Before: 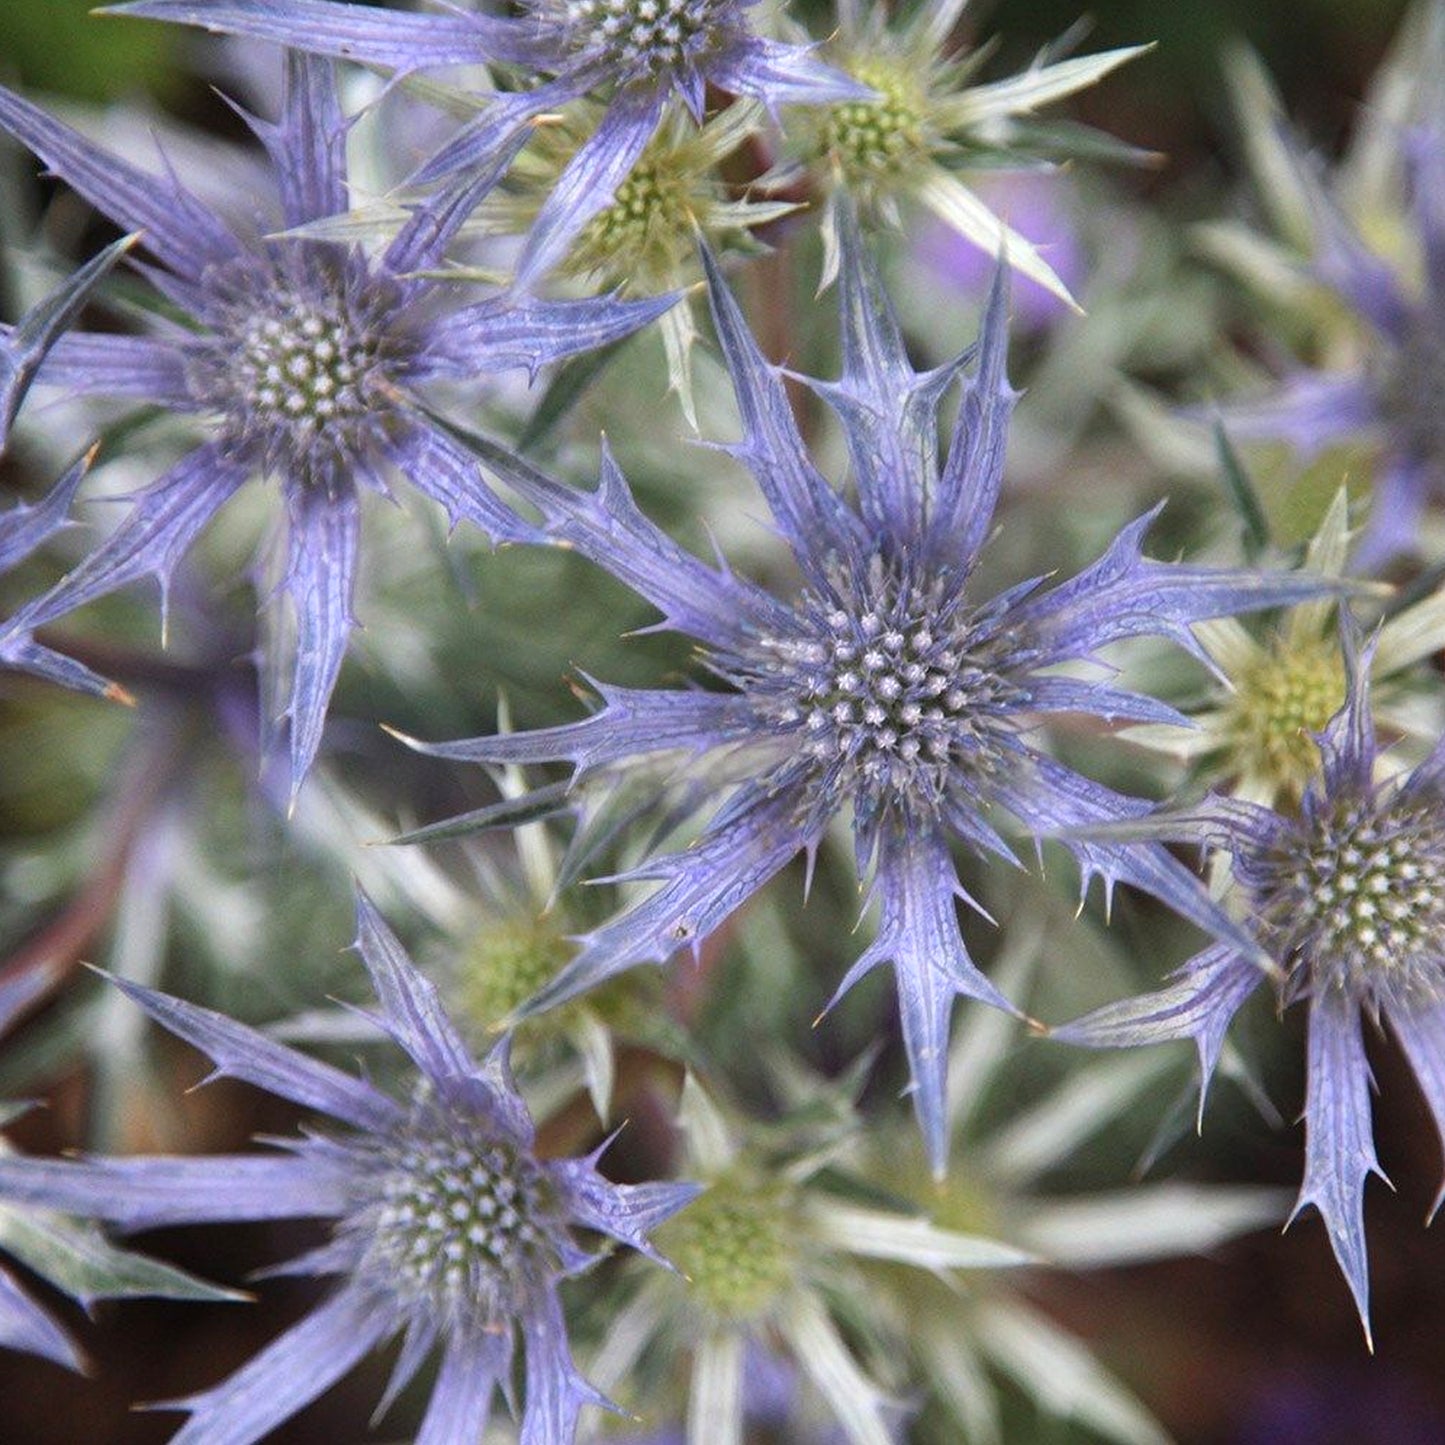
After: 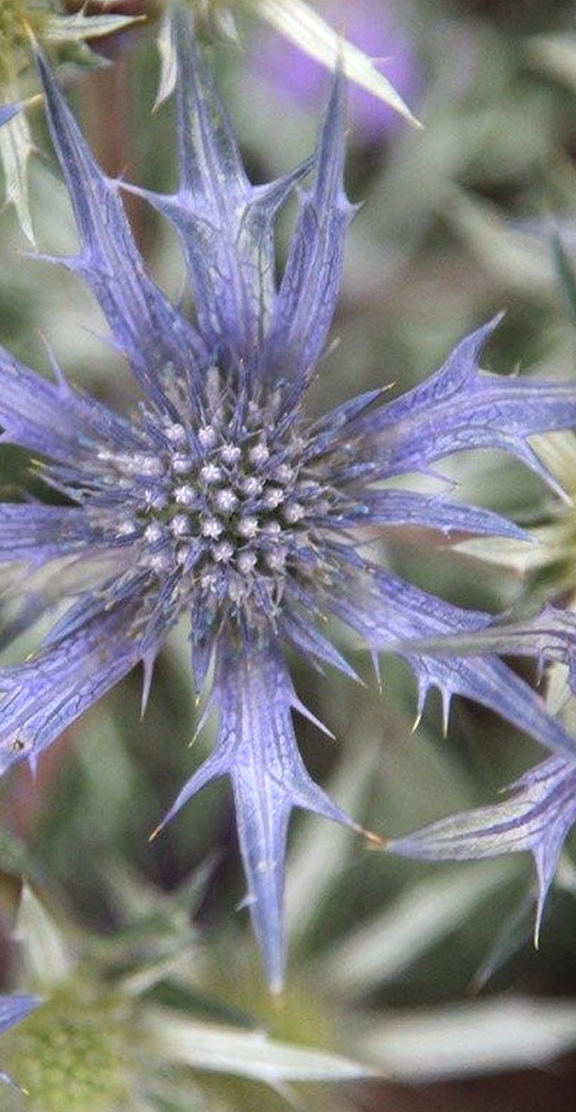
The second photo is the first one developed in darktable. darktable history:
crop: left 45.945%, top 12.983%, right 14.132%, bottom 10.046%
